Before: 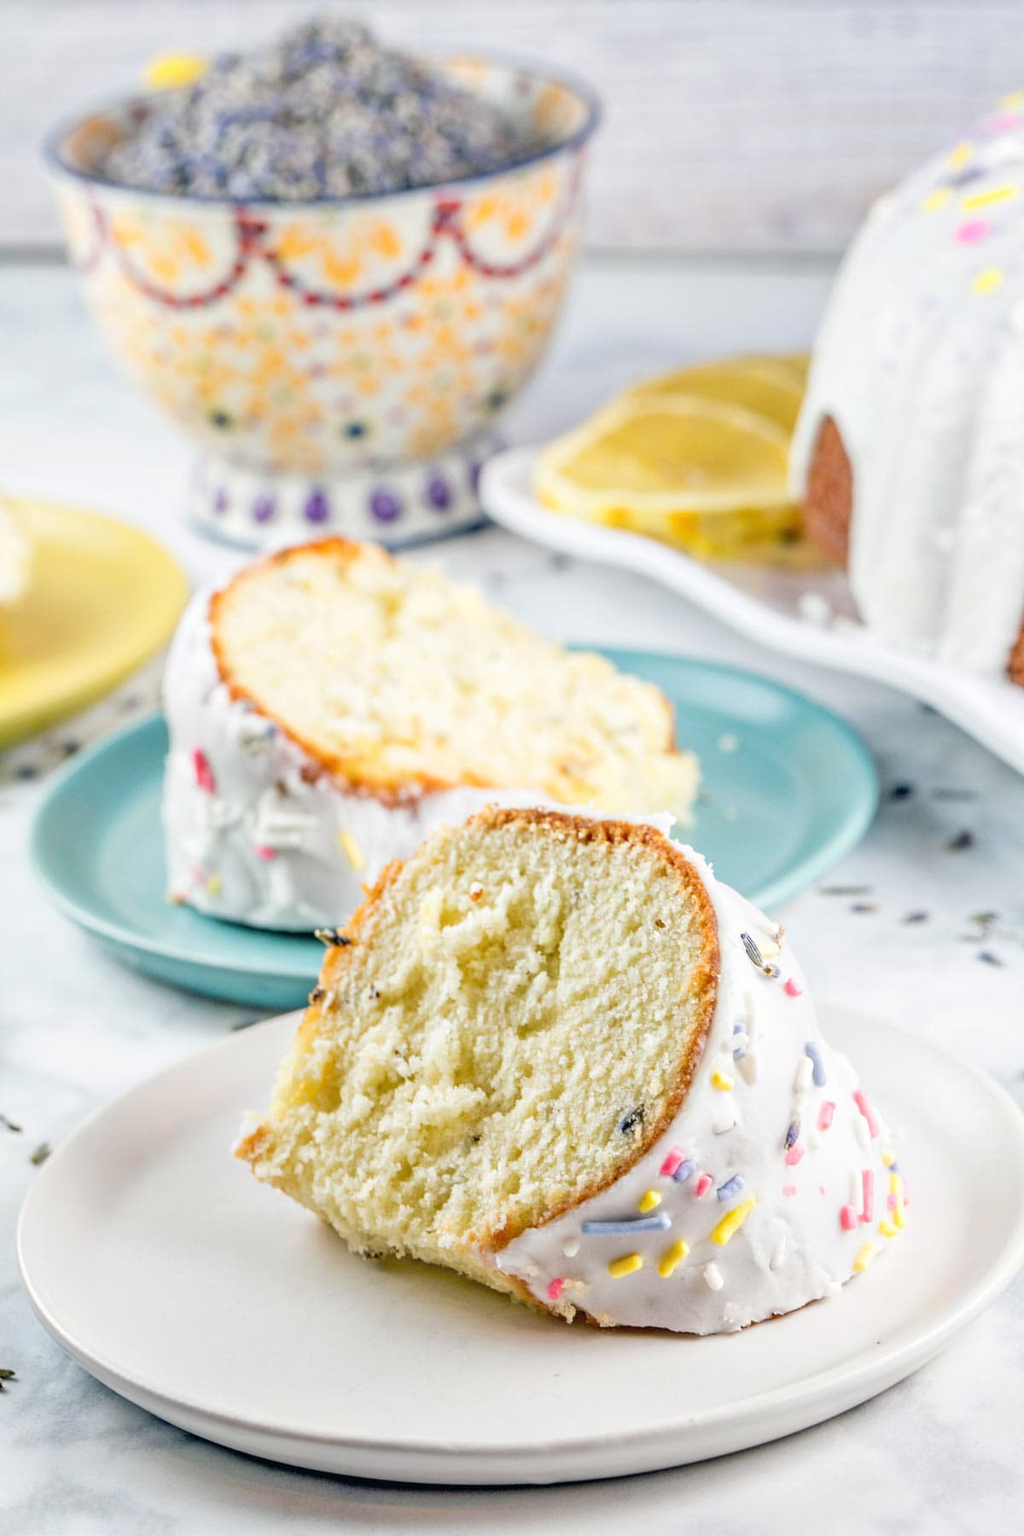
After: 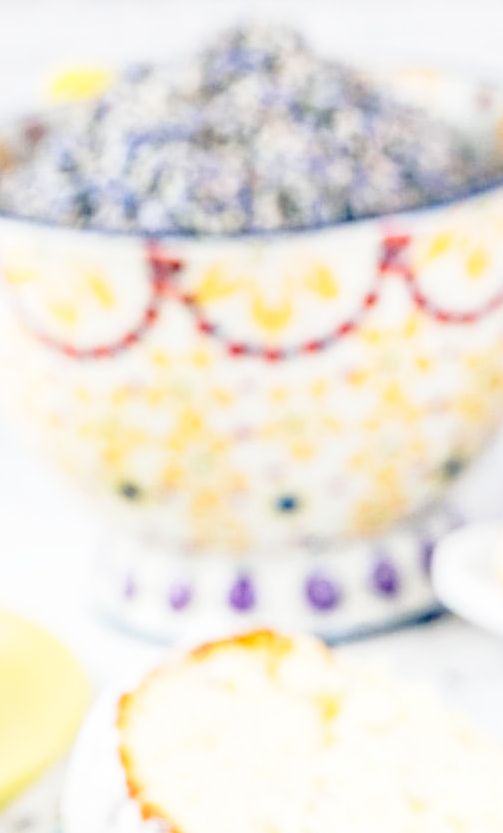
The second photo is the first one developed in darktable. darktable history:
base curve: curves: ch0 [(0, 0) (0.028, 0.03) (0.121, 0.232) (0.46, 0.748) (0.859, 0.968) (1, 1)], preserve colors none
crop and rotate: left 10.817%, top 0.062%, right 47.194%, bottom 53.626%
